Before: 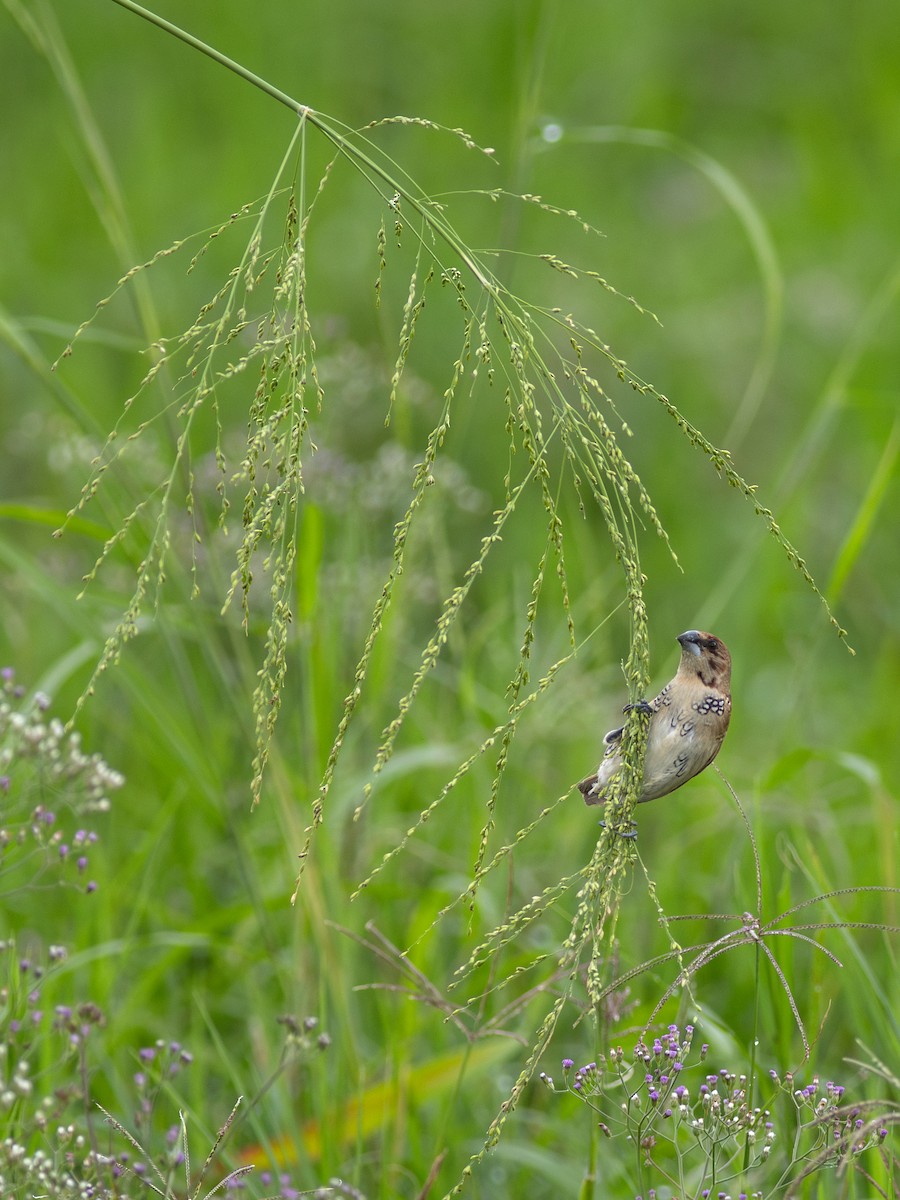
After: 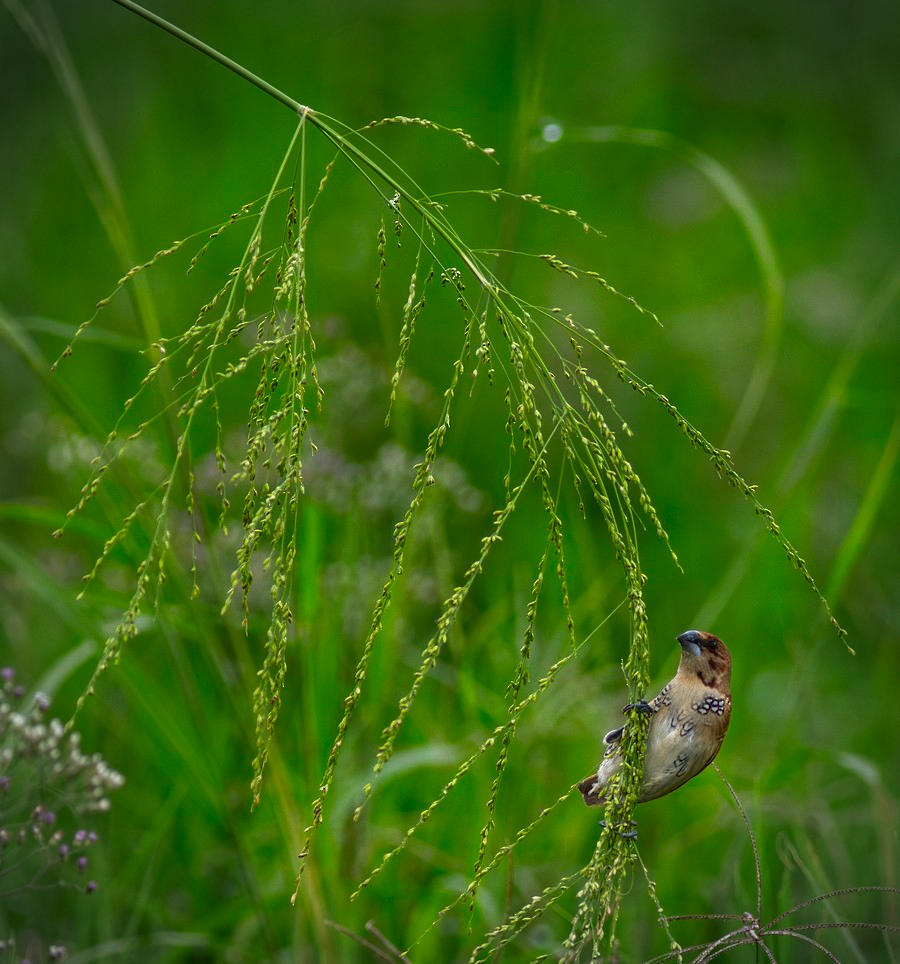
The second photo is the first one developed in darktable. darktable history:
contrast brightness saturation: brightness -0.25, saturation 0.2
crop: bottom 19.644%
vignetting: automatic ratio true
